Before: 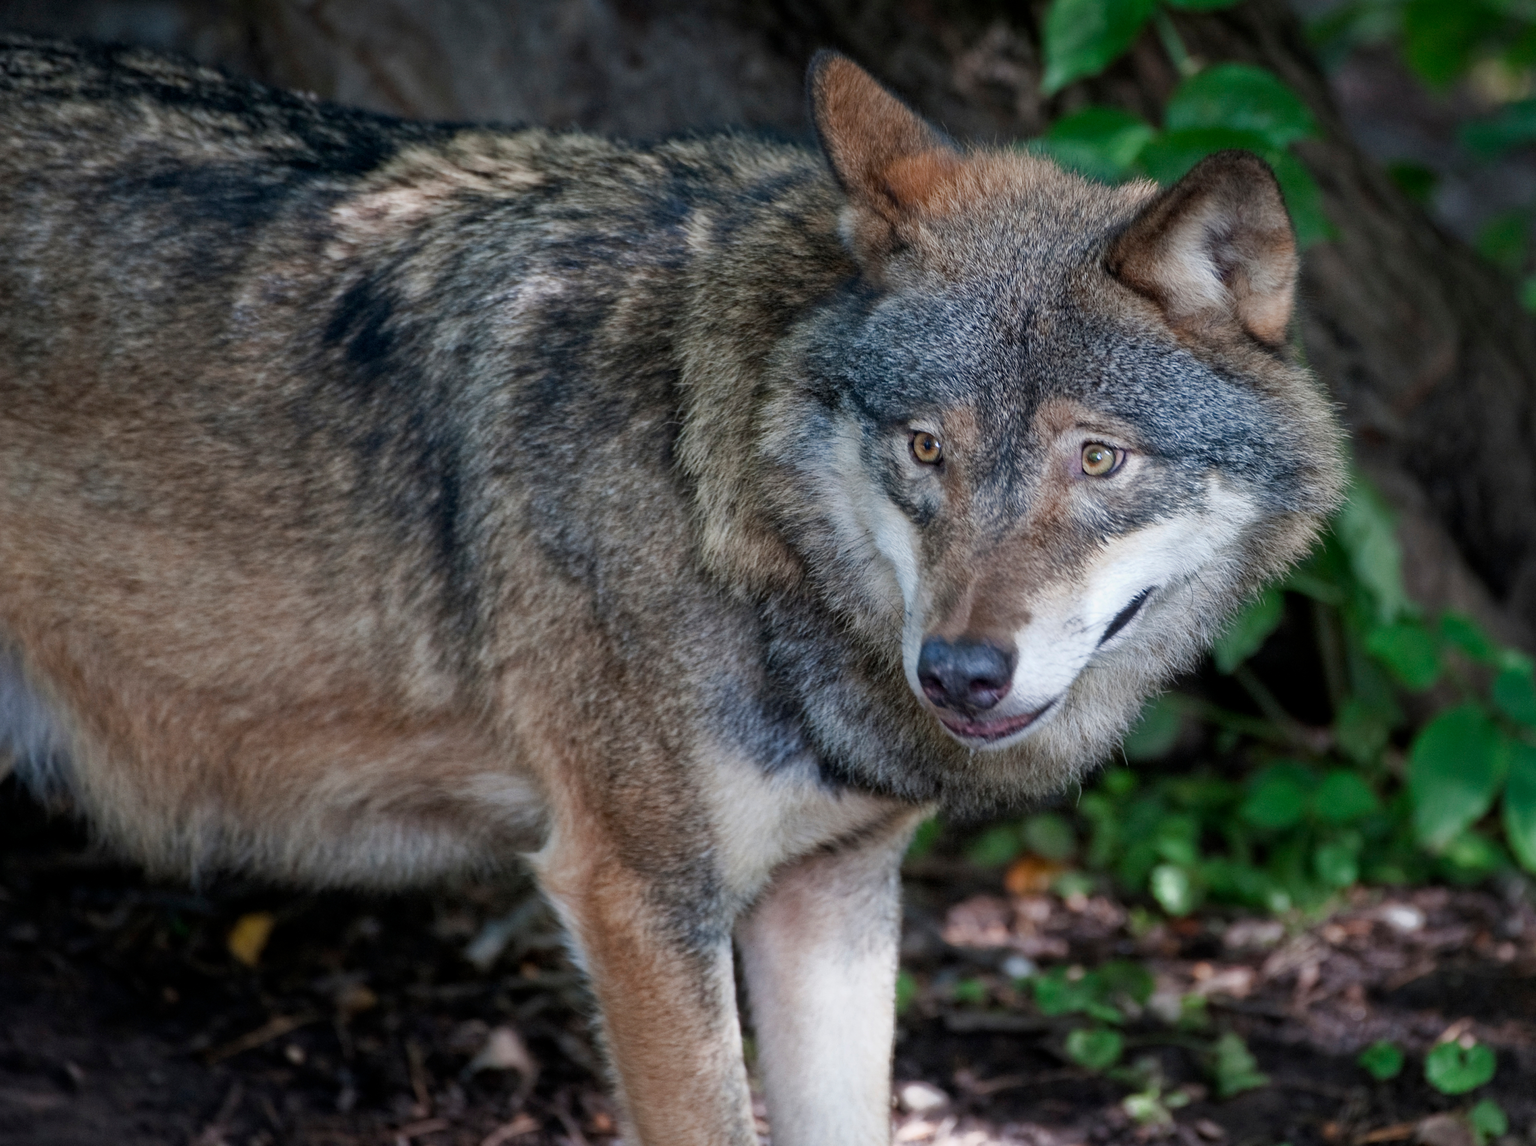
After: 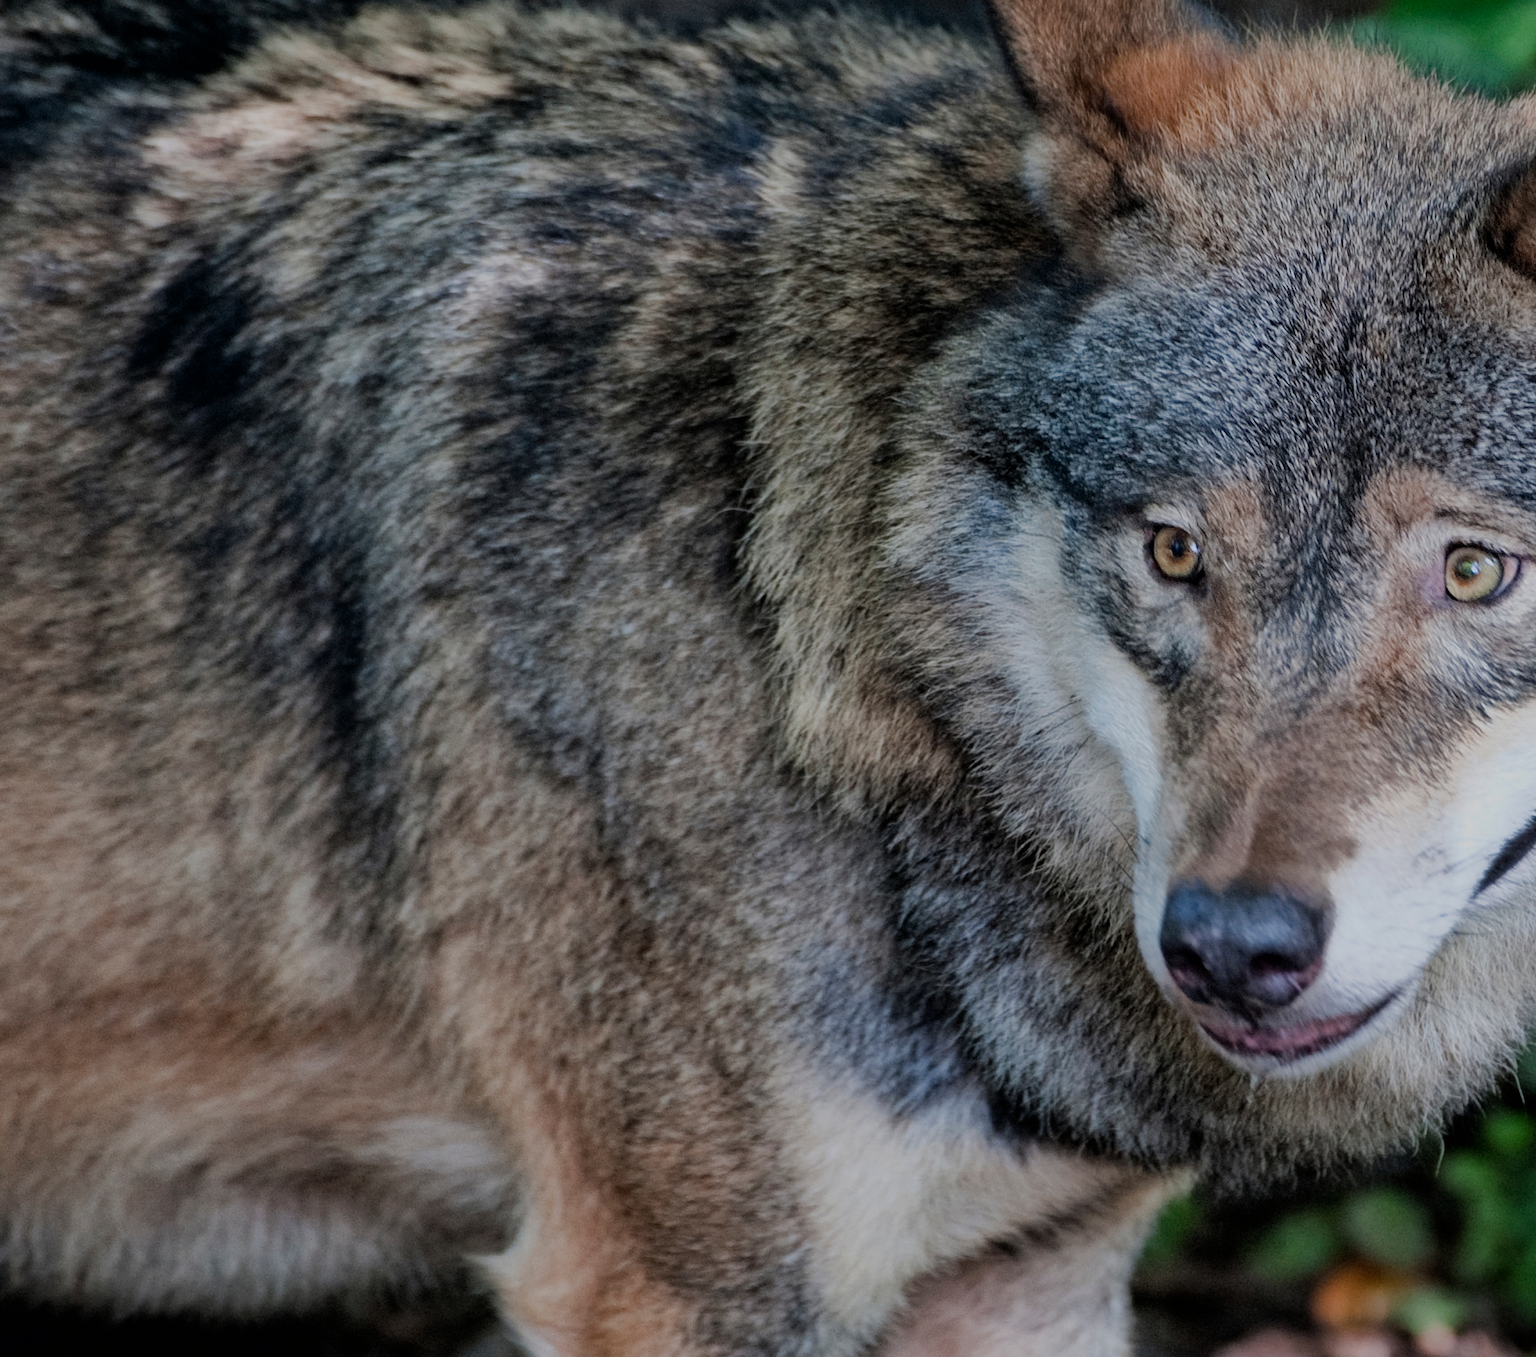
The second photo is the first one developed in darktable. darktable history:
crop: left 16.219%, top 11.274%, right 26.119%, bottom 20.38%
filmic rgb: black relative exposure -7.27 EV, white relative exposure 5.06 EV, hardness 3.21, color science v6 (2022)
